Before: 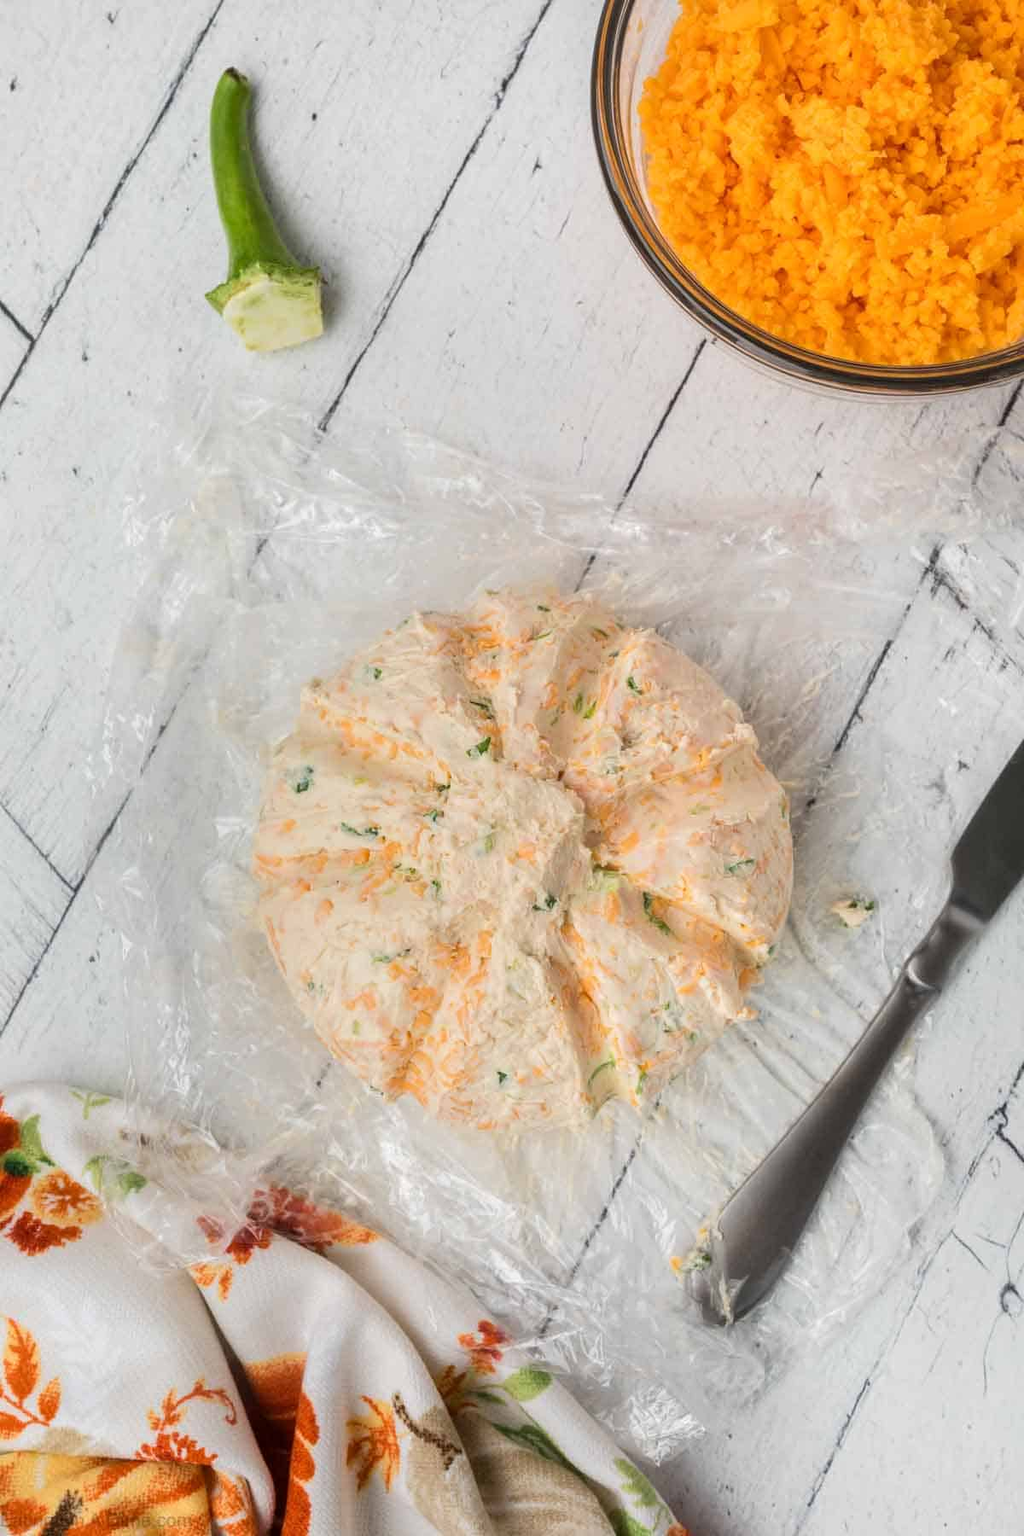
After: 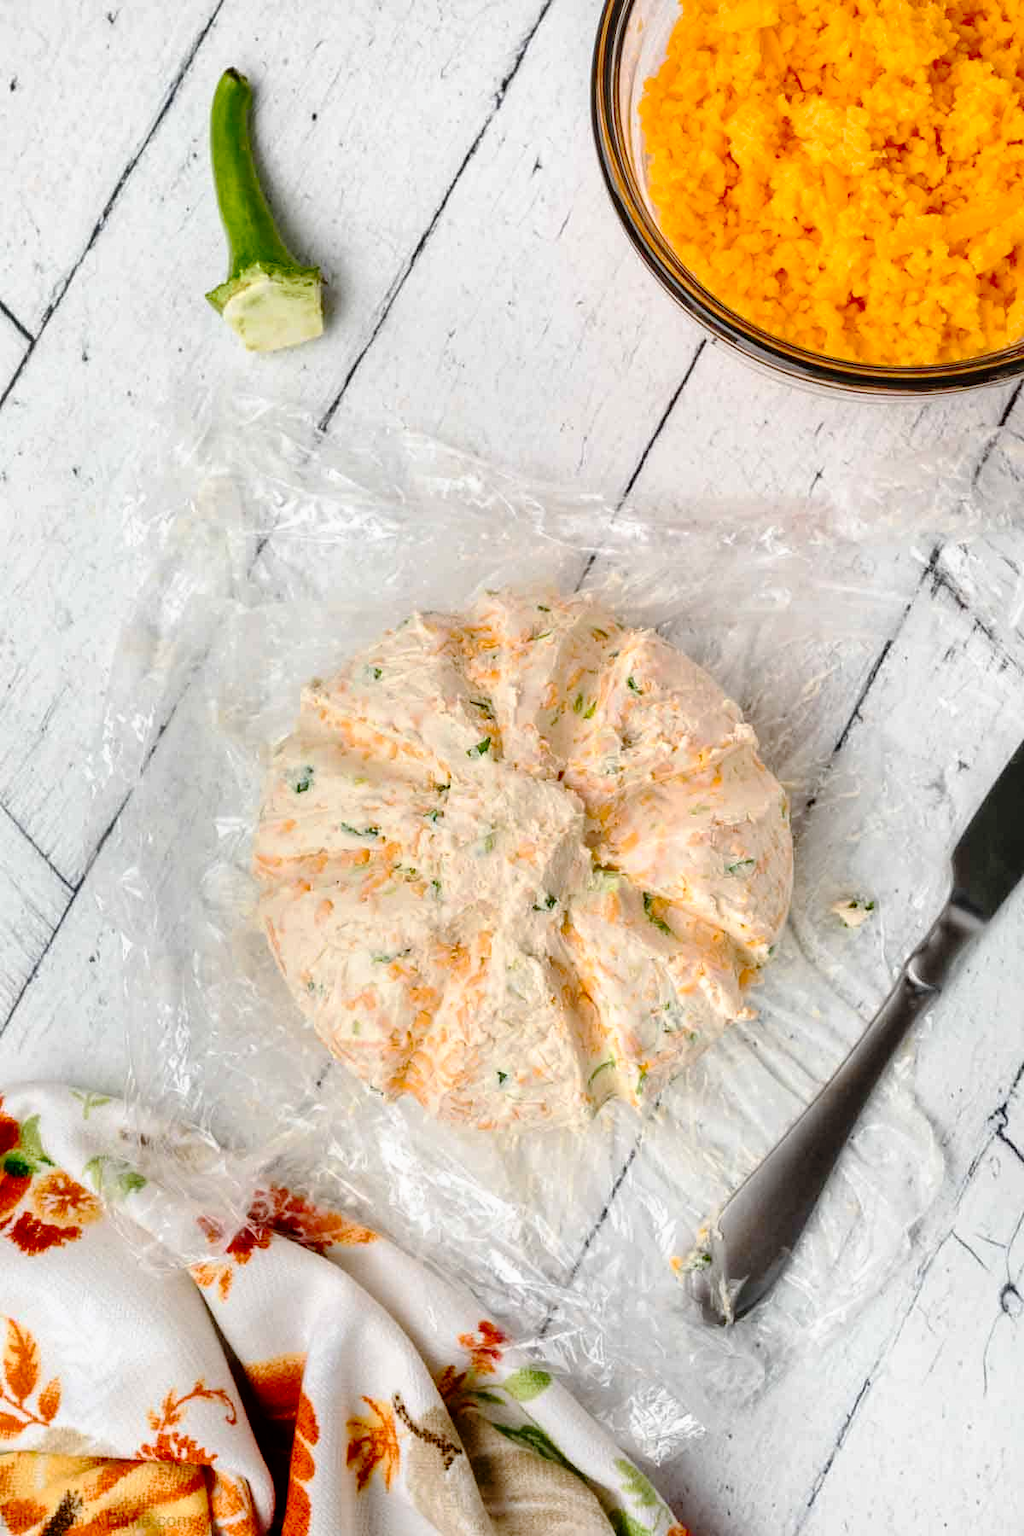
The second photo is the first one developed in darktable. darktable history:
shadows and highlights: shadows 32, highlights -32, soften with gaussian
tone curve: curves: ch0 [(0, 0) (0.003, 0) (0.011, 0.001) (0.025, 0.001) (0.044, 0.002) (0.069, 0.007) (0.1, 0.015) (0.136, 0.027) (0.177, 0.066) (0.224, 0.122) (0.277, 0.219) (0.335, 0.327) (0.399, 0.432) (0.468, 0.527) (0.543, 0.615) (0.623, 0.695) (0.709, 0.777) (0.801, 0.874) (0.898, 0.973) (1, 1)], preserve colors none
